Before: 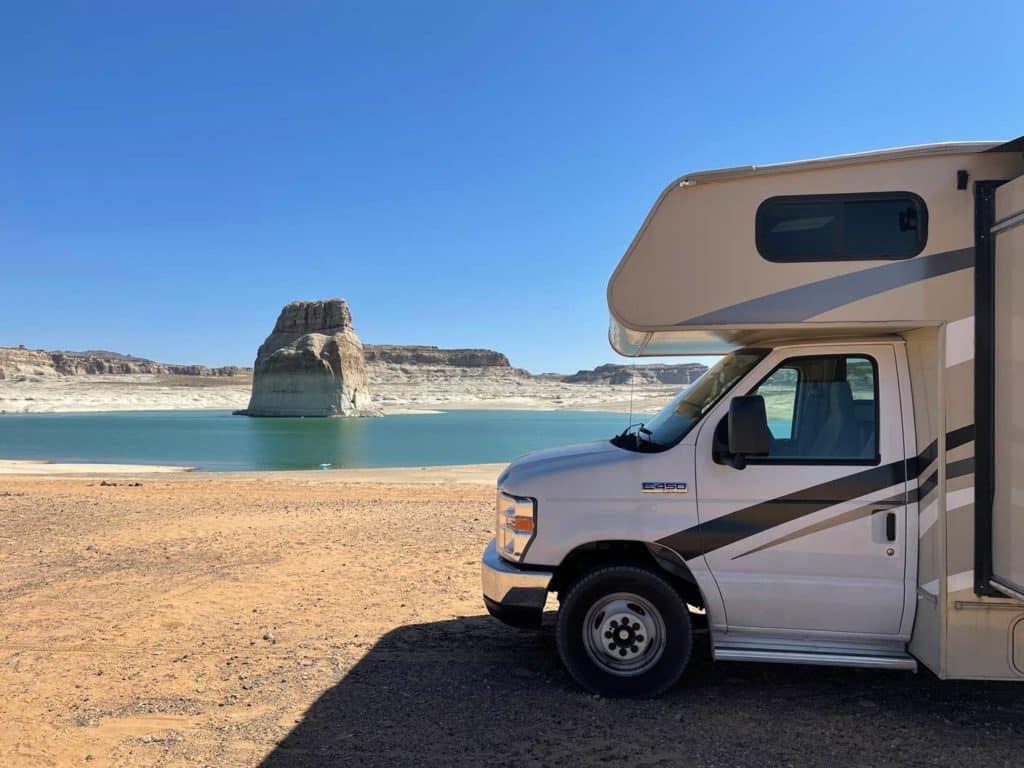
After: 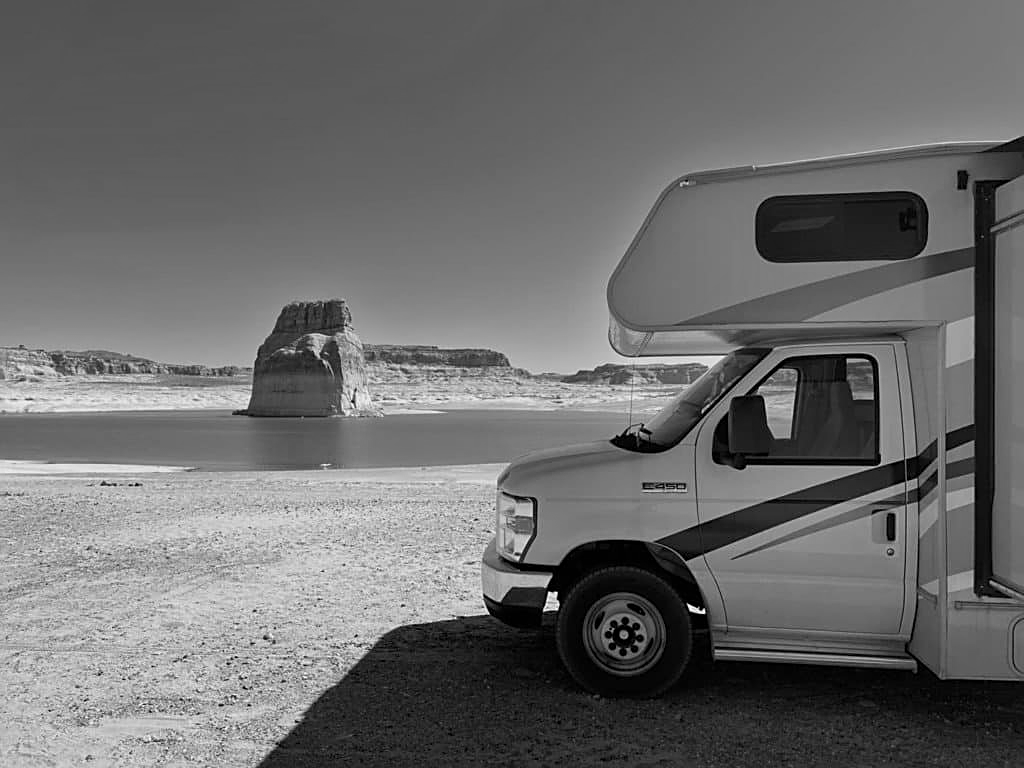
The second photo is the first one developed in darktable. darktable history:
monochrome: a 26.22, b 42.67, size 0.8
exposure: compensate highlight preservation false
sharpen: on, module defaults
